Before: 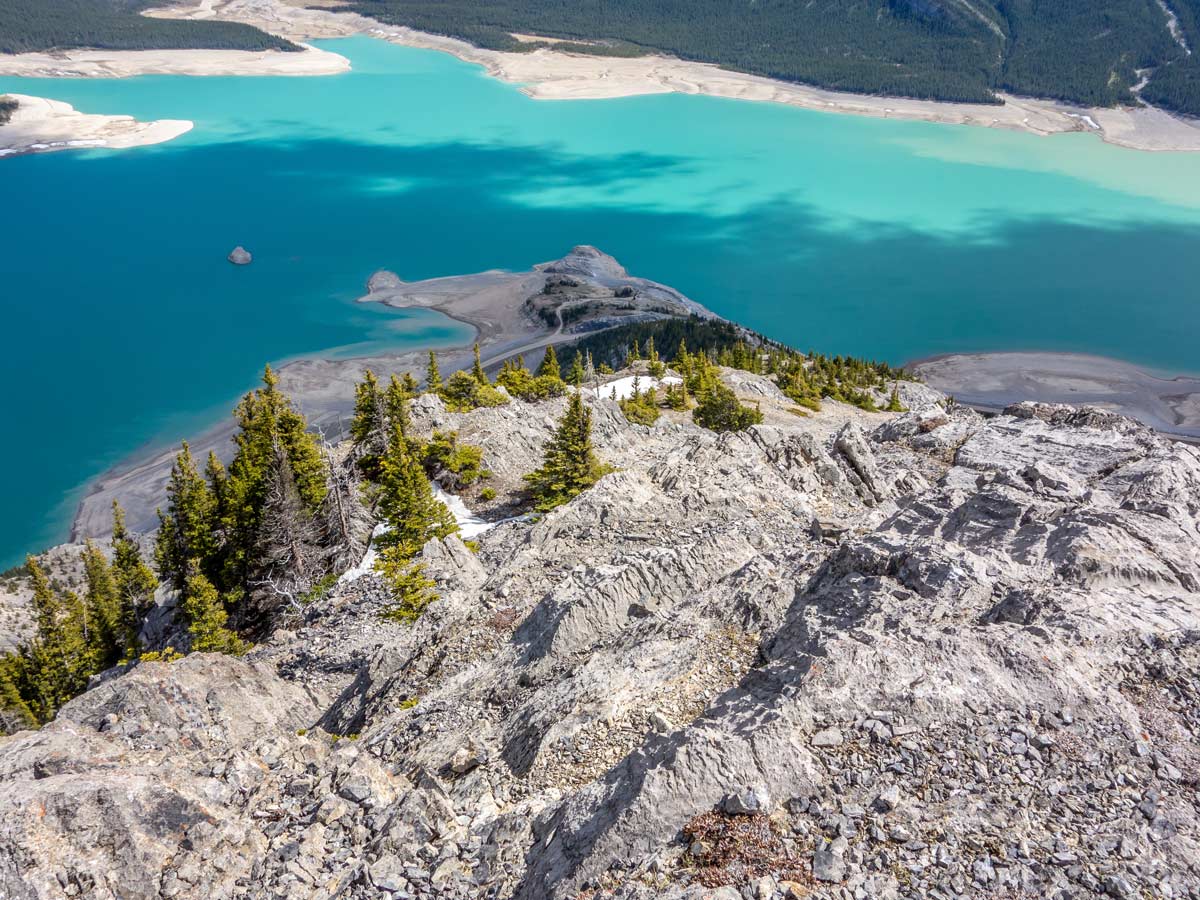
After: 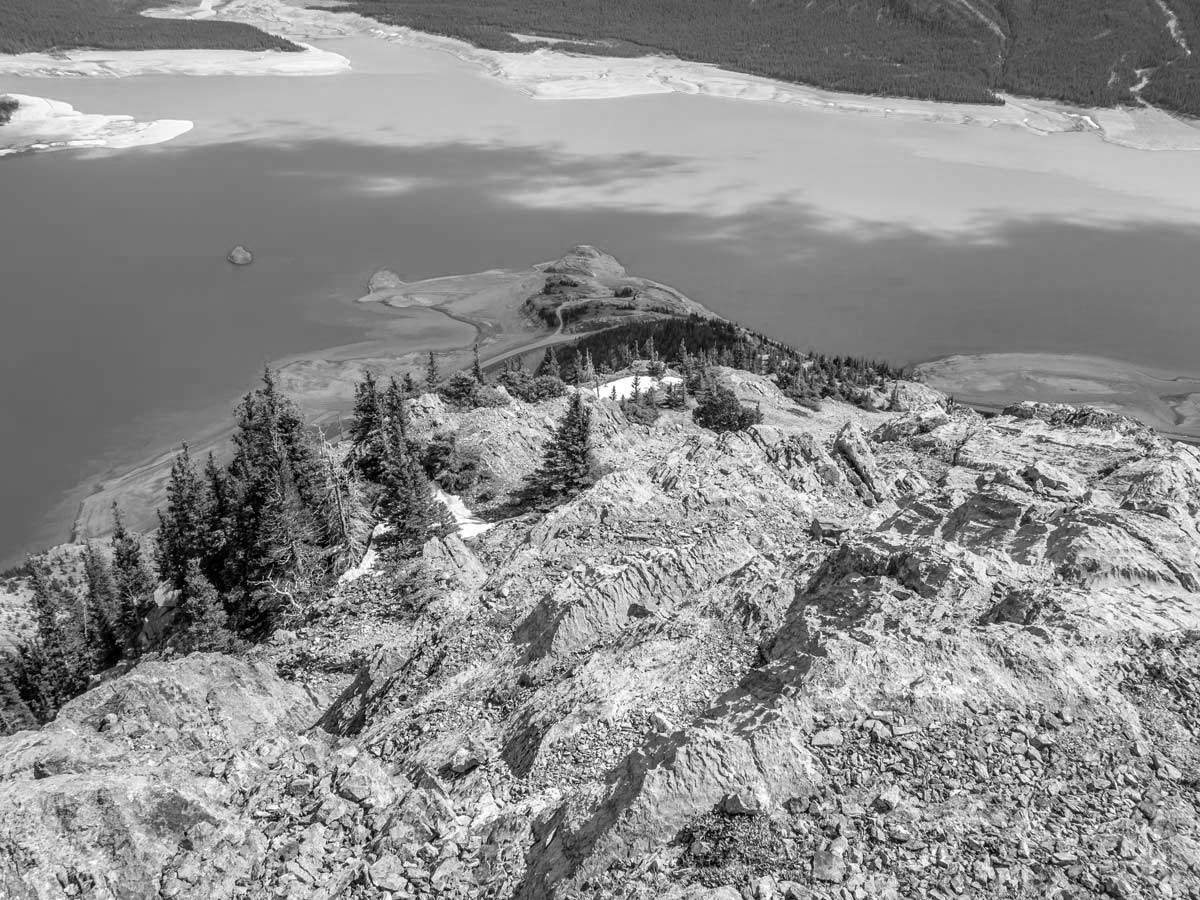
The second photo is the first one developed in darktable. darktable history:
color calibration: output gray [0.21, 0.42, 0.37, 0], illuminant F (fluorescent), F source F9 (Cool White Deluxe 4150 K) – high CRI, x 0.374, y 0.373, temperature 4158.85 K
